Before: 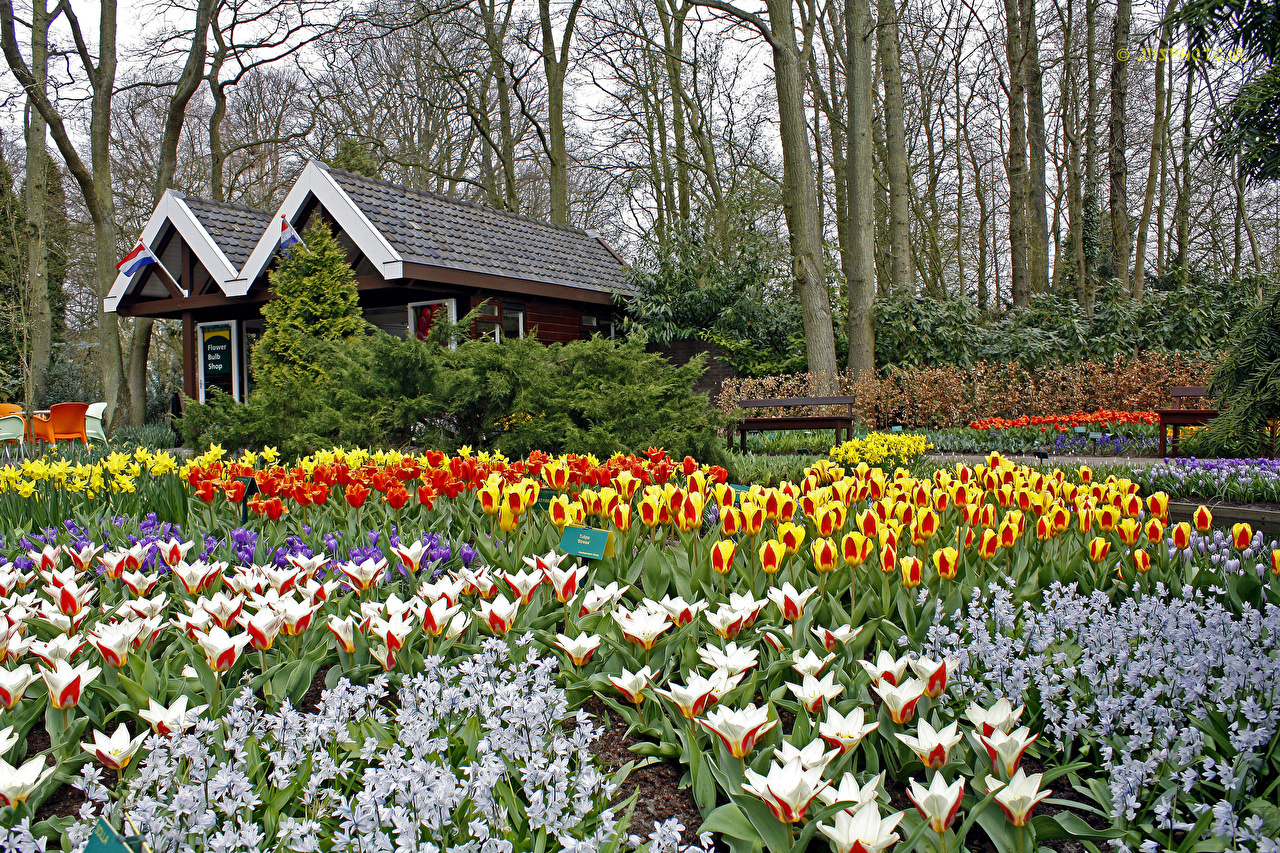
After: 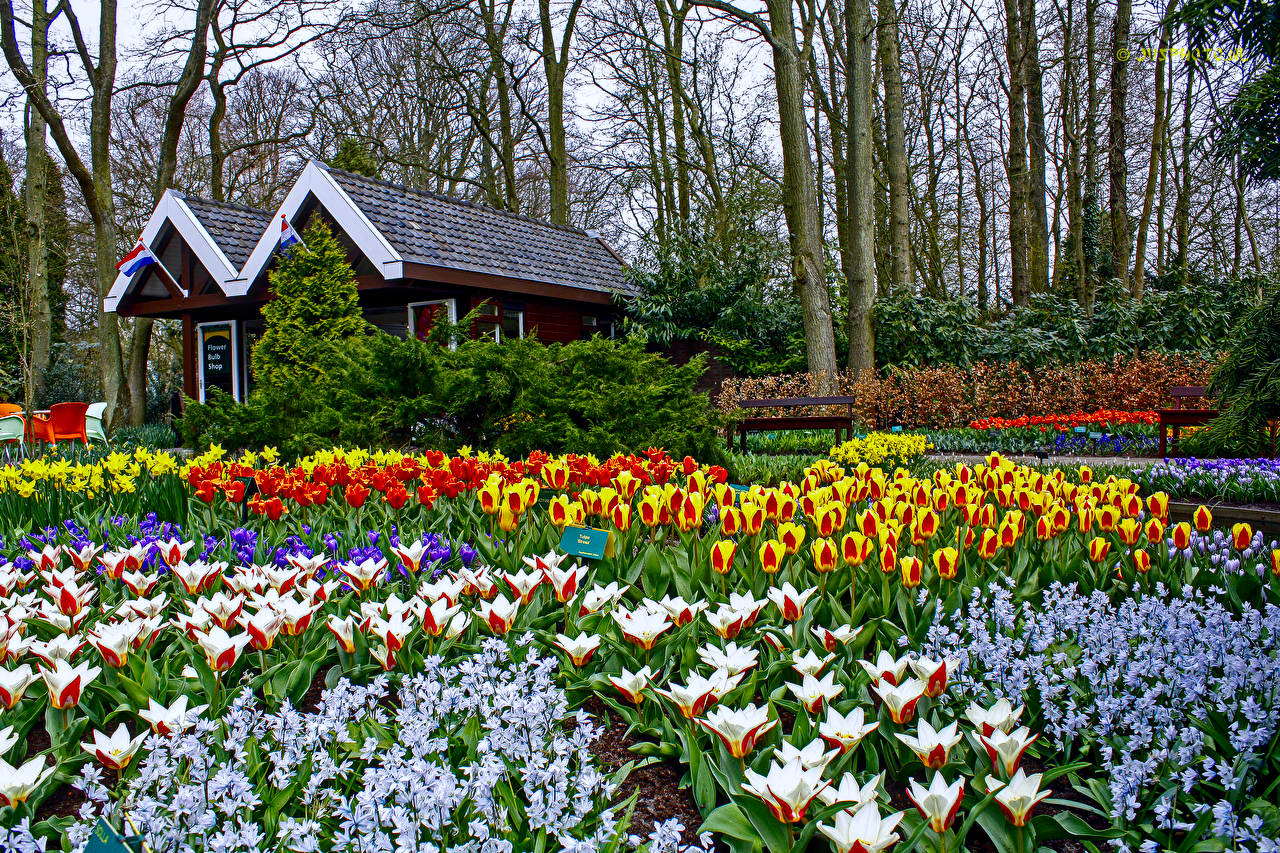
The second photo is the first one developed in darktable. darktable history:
contrast brightness saturation: contrast 0.19, brightness -0.11, saturation 0.21
local contrast: on, module defaults
color balance rgb: perceptual saturation grading › global saturation 20%, global vibrance 20%
vibrance: on, module defaults
color calibration: illuminant as shot in camera, x 0.358, y 0.373, temperature 4628.91 K
